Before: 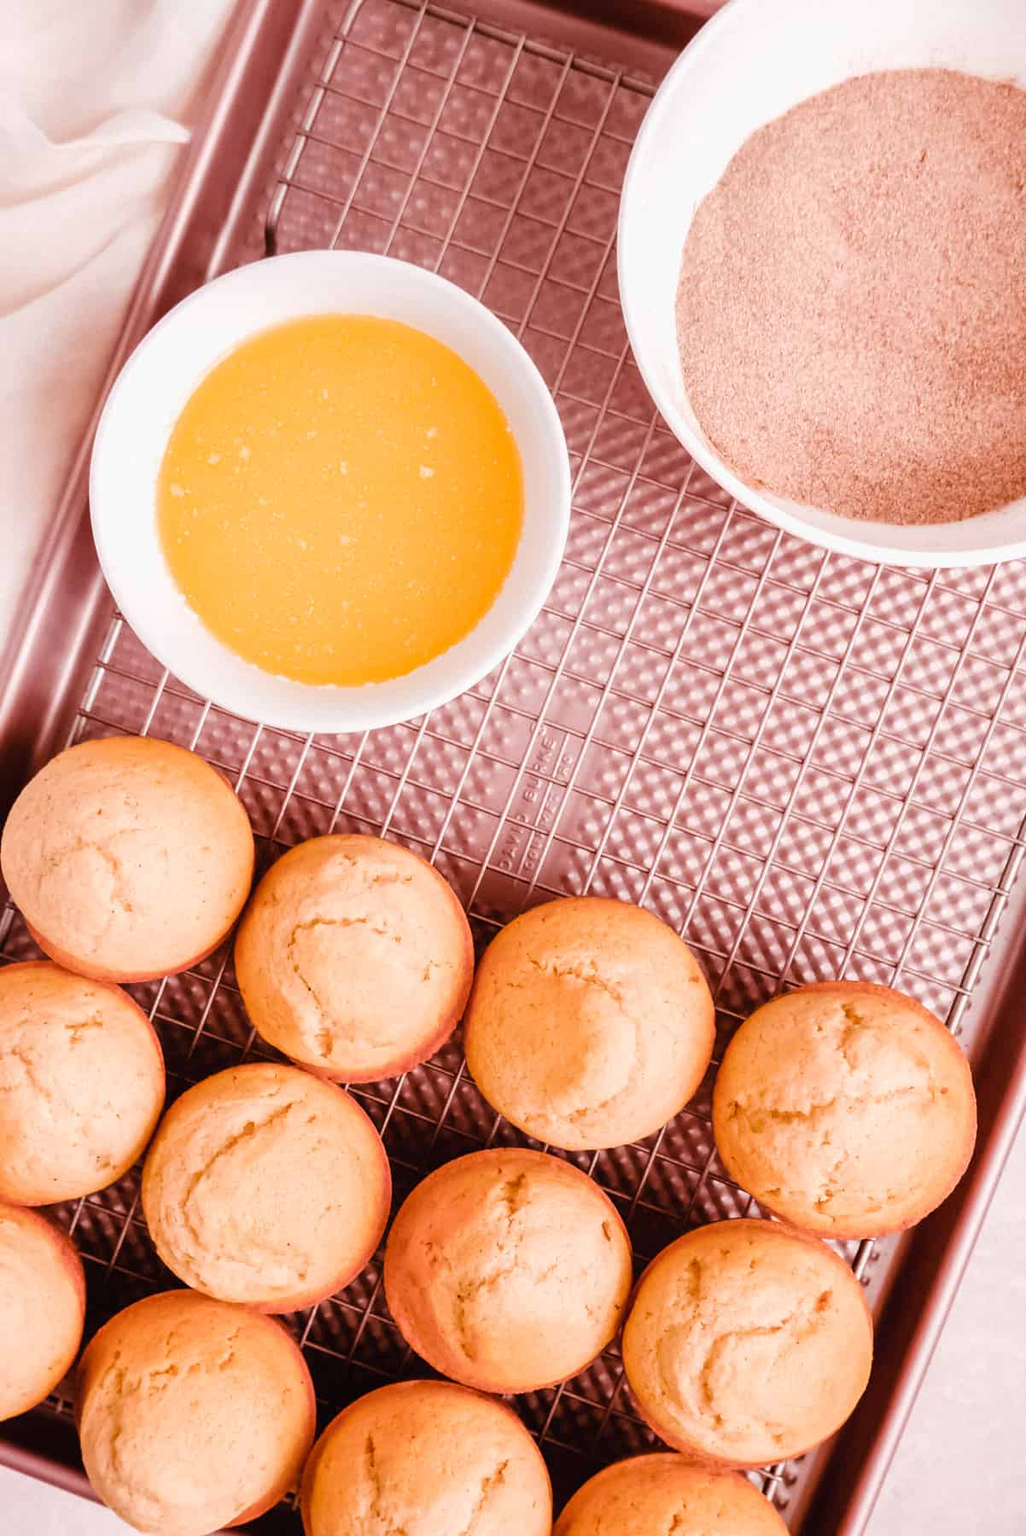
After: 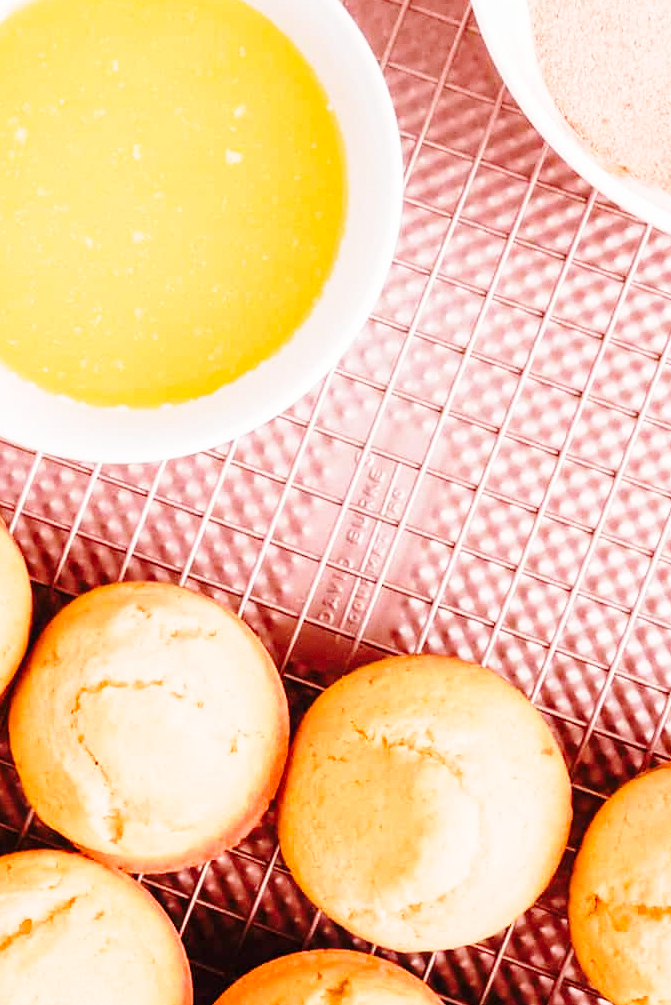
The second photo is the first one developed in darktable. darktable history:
crop and rotate: left 22.13%, top 22.054%, right 22.026%, bottom 22.102%
base curve: curves: ch0 [(0, 0) (0.028, 0.03) (0.121, 0.232) (0.46, 0.748) (0.859, 0.968) (1, 1)], preserve colors none
white balance: emerald 1
grain: coarseness 14.57 ISO, strength 8.8%
